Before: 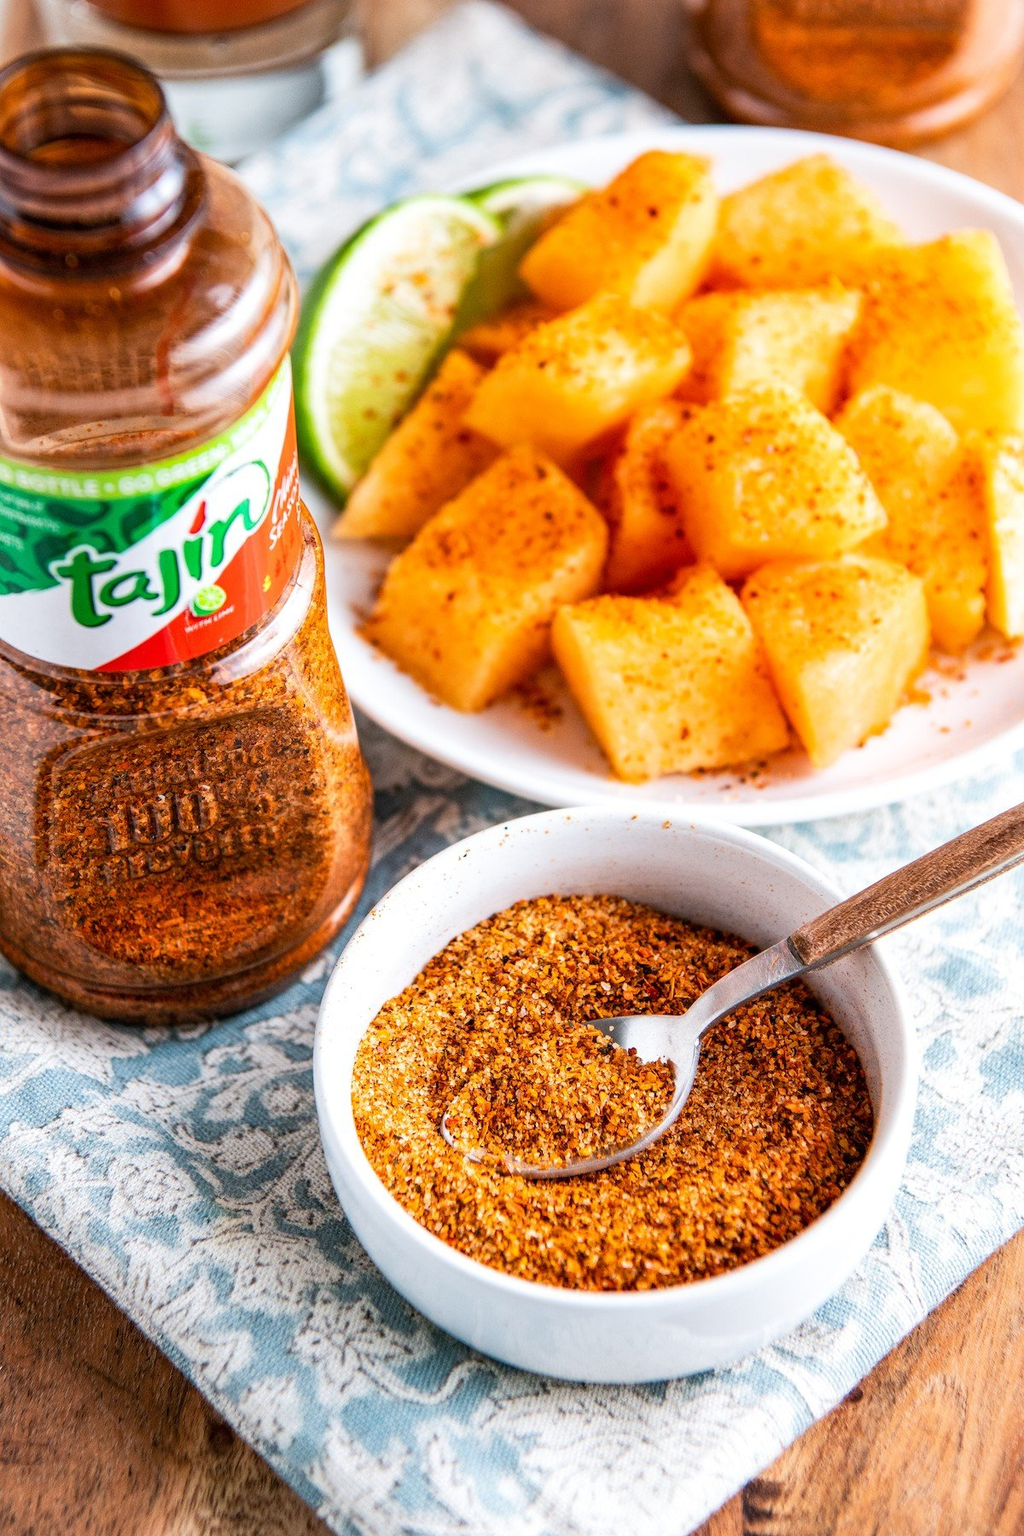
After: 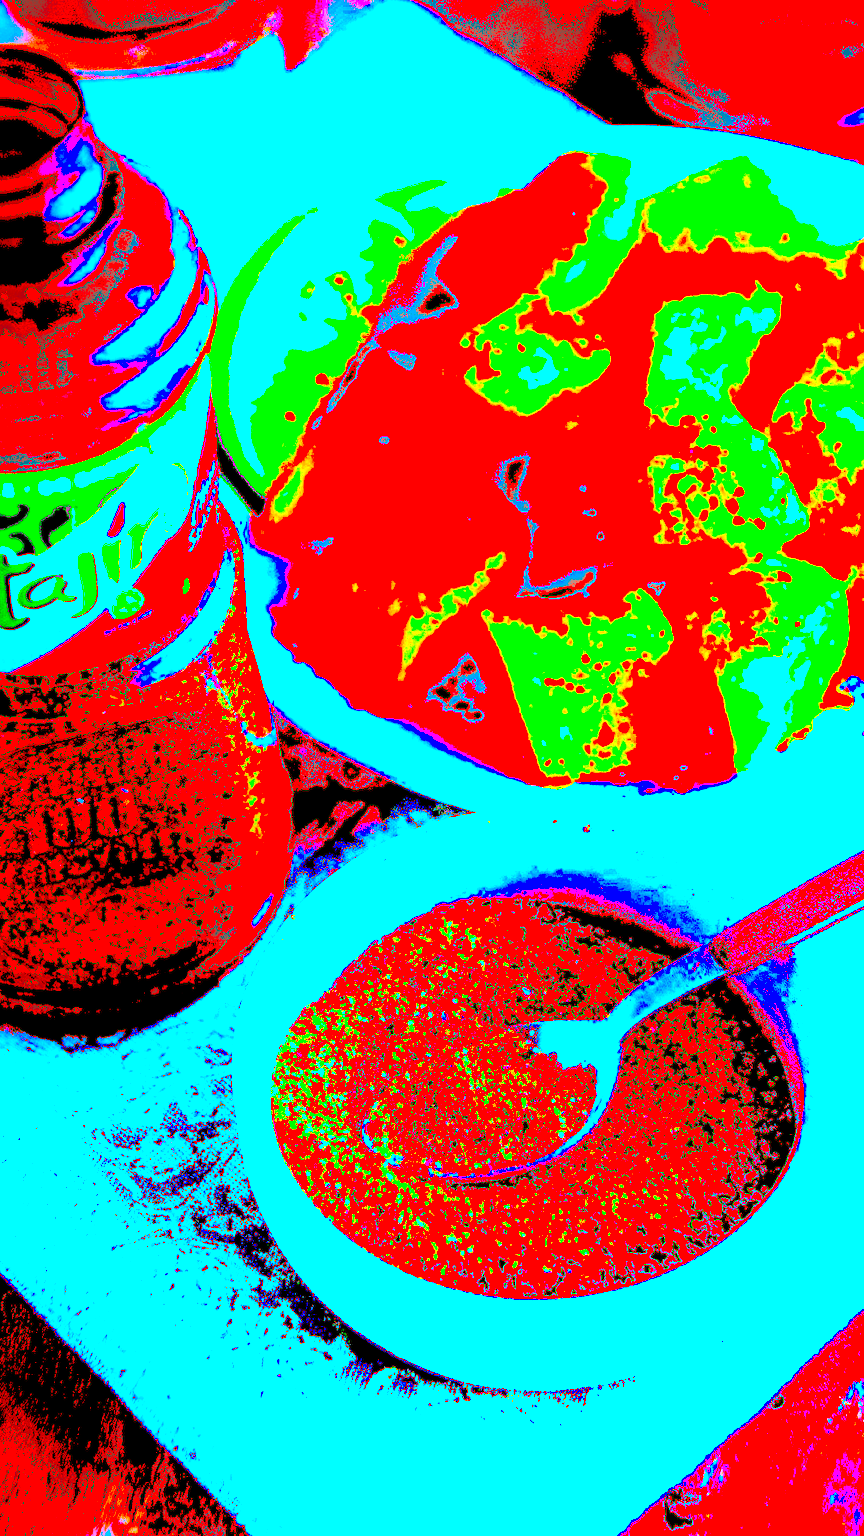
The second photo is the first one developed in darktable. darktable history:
crop: left 8.026%, right 7.374%
color calibration: illuminant as shot in camera, x 0.442, y 0.413, temperature 2903.13 K
exposure: black level correction 0.1, exposure 3 EV, compensate highlight preservation false
global tonemap: drago (0.7, 100)
shadows and highlights: shadows -40.15, highlights 62.88, soften with gaussian
